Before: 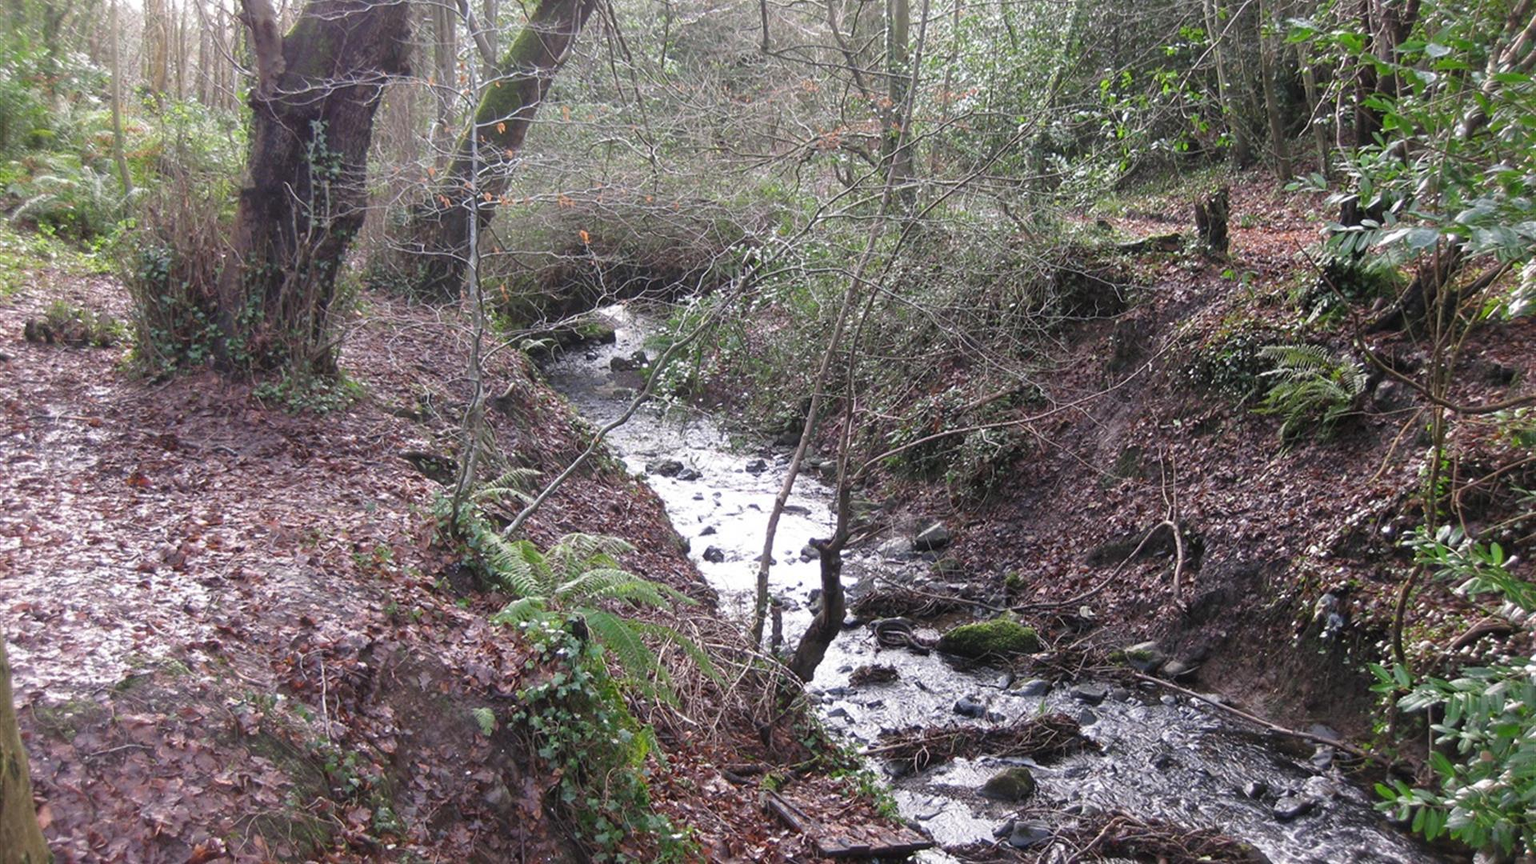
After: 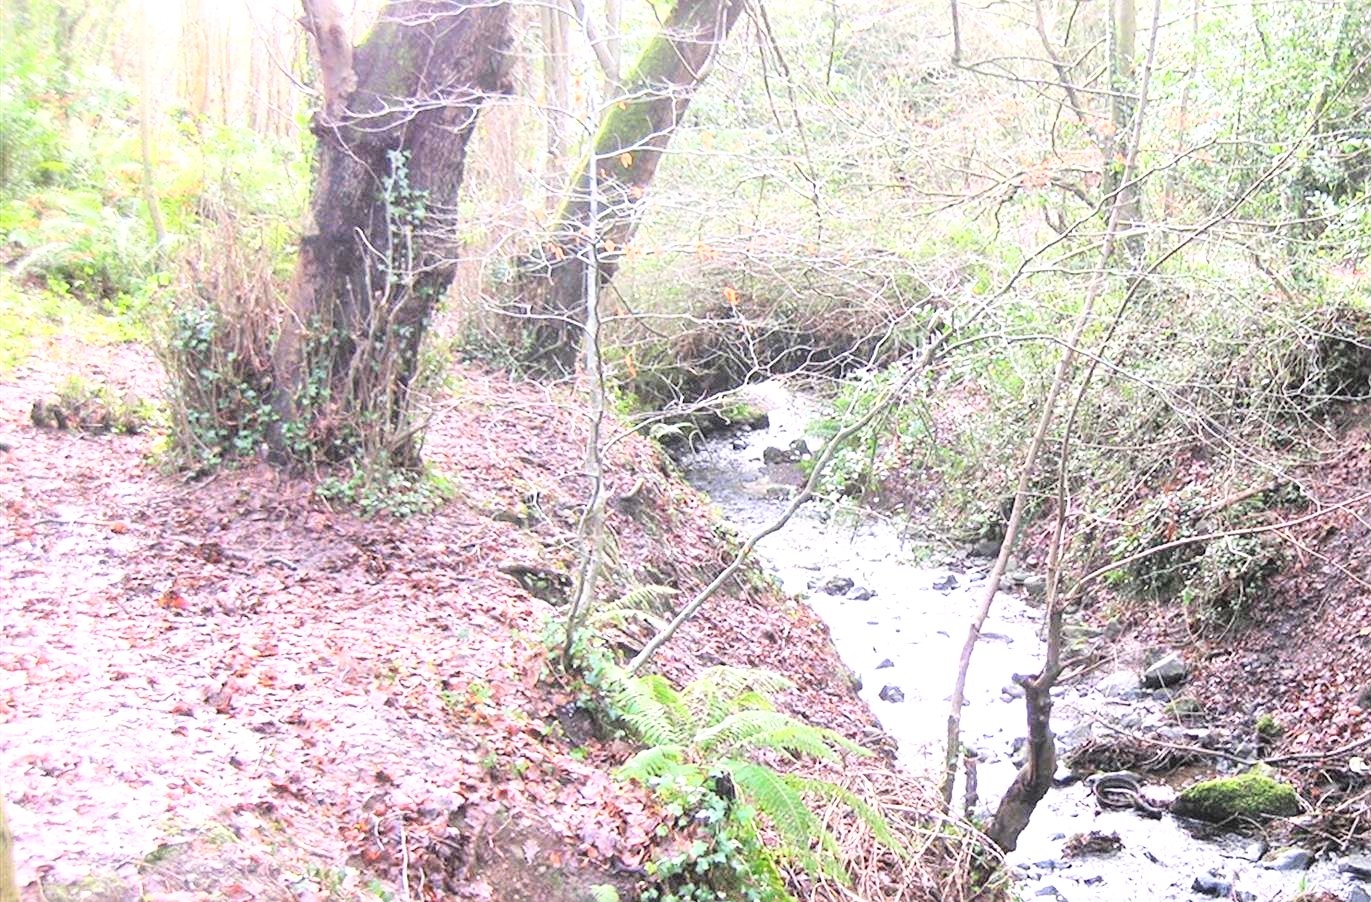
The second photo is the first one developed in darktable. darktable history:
exposure: black level correction 0, exposure 1.199 EV, compensate highlight preservation false
sharpen: amount 0.207
crop: right 28.554%, bottom 16.435%
base curve: curves: ch0 [(0, 0) (0.008, 0.007) (0.022, 0.029) (0.048, 0.089) (0.092, 0.197) (0.191, 0.399) (0.275, 0.534) (0.357, 0.65) (0.477, 0.78) (0.542, 0.833) (0.799, 0.973) (1, 1)], exposure shift 0.01
